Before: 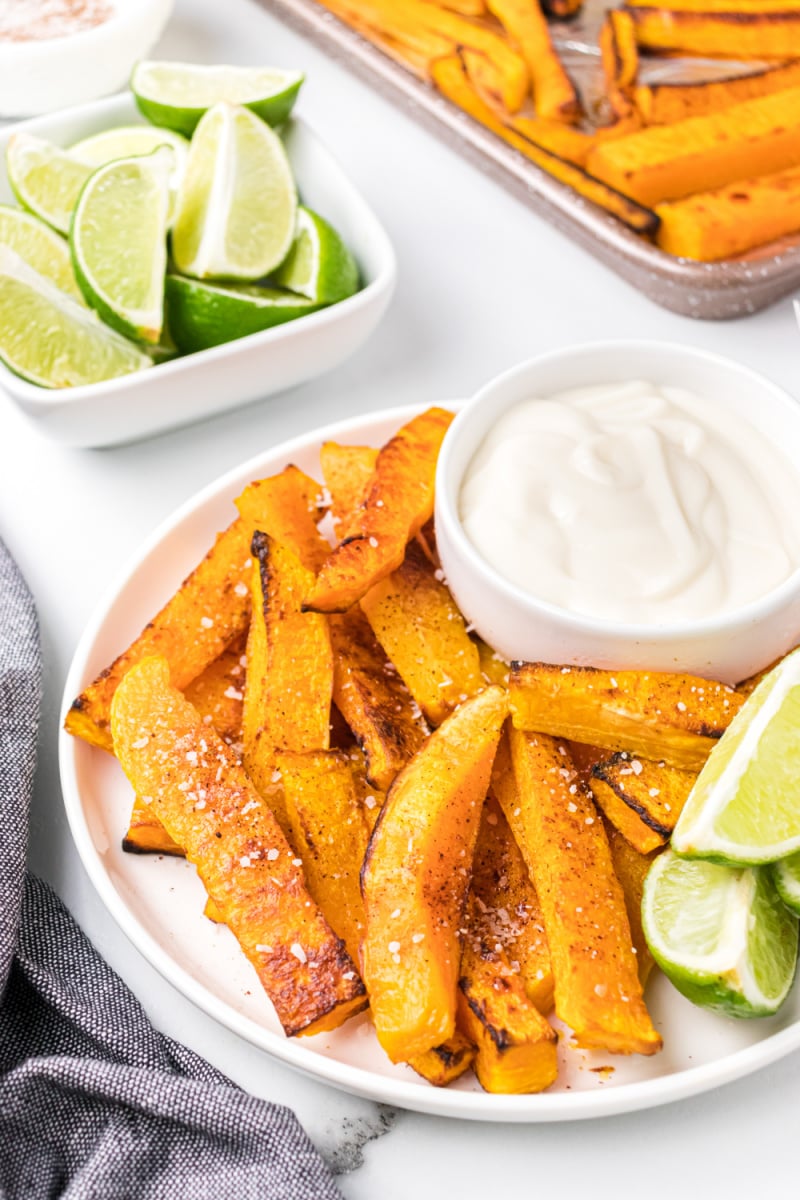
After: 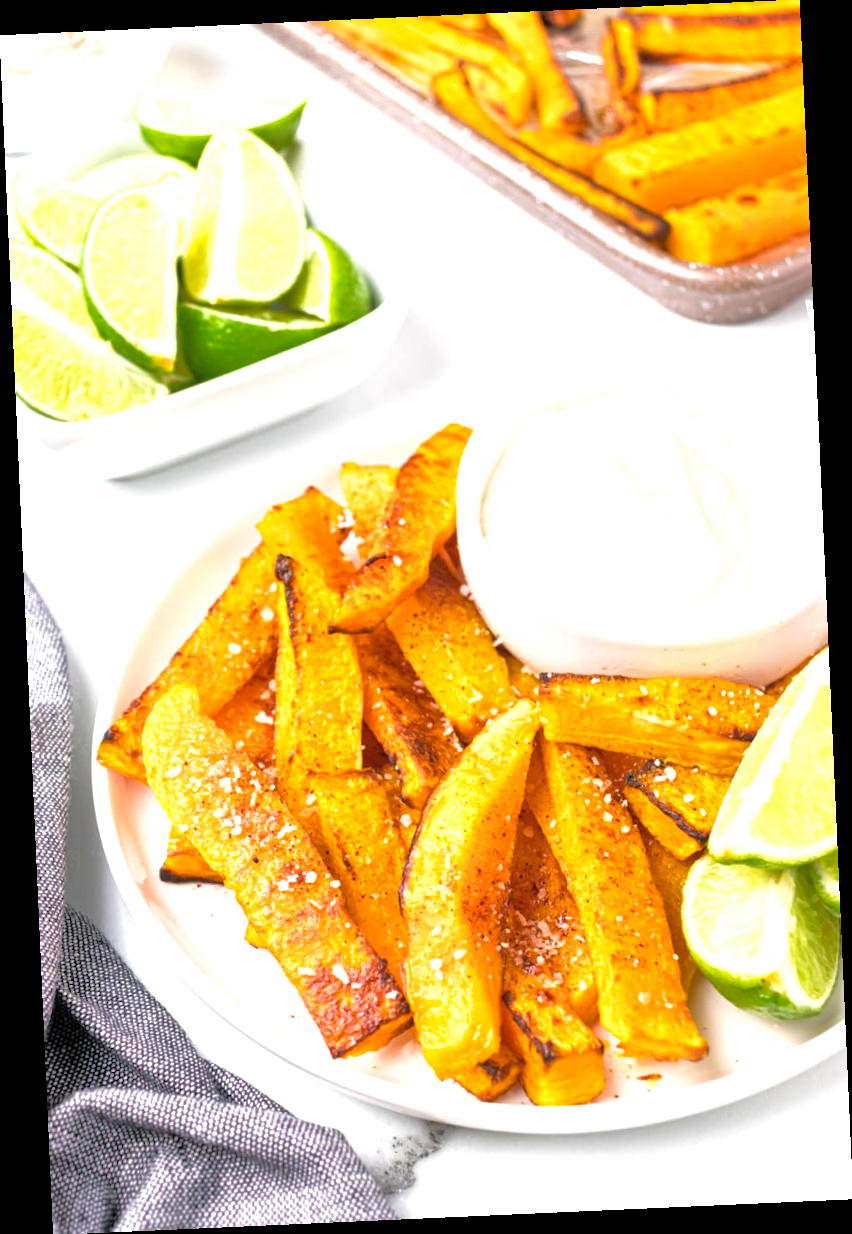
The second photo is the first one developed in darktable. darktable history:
rotate and perspective: rotation -2.56°, automatic cropping off
exposure: exposure 0.74 EV, compensate highlight preservation false
tone equalizer: -7 EV 0.15 EV, -6 EV 0.6 EV, -5 EV 1.15 EV, -4 EV 1.33 EV, -3 EV 1.15 EV, -2 EV 0.6 EV, -1 EV 0.15 EV, mask exposure compensation -0.5 EV
shadows and highlights: shadows 25, white point adjustment -3, highlights -30
